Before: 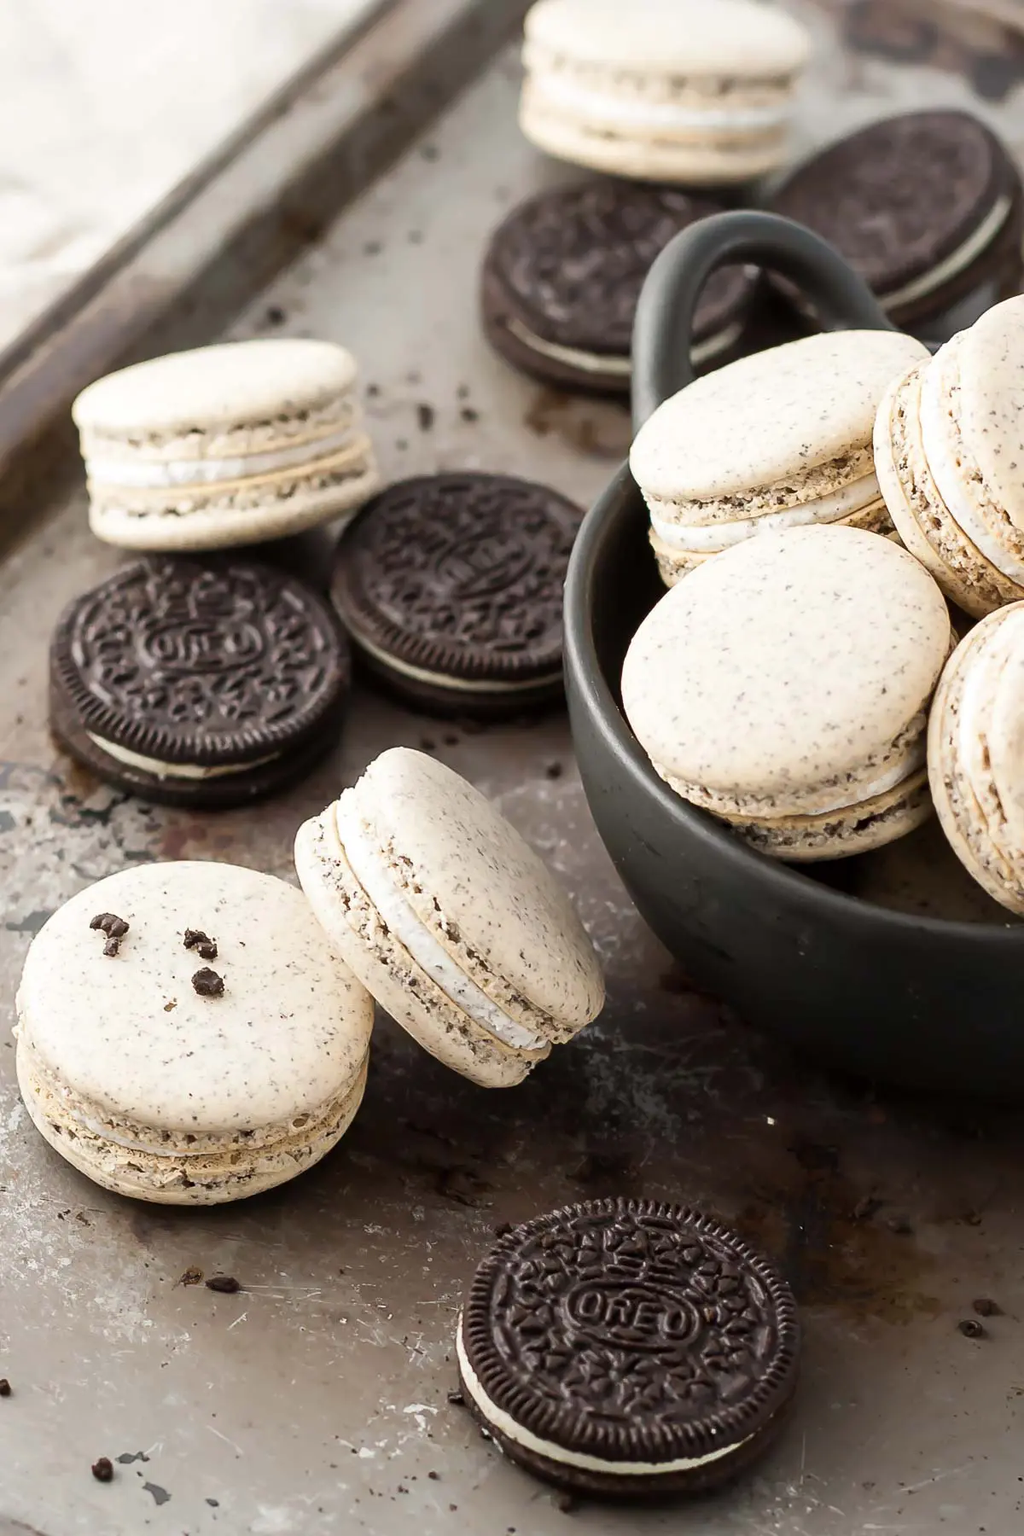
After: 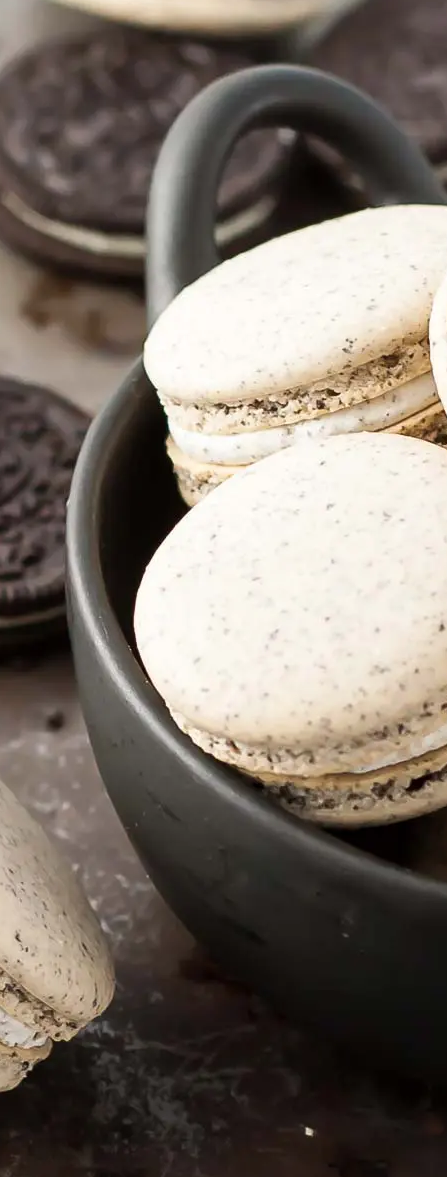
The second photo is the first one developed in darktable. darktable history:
crop and rotate: left 49.564%, top 10.114%, right 13.171%, bottom 24.479%
